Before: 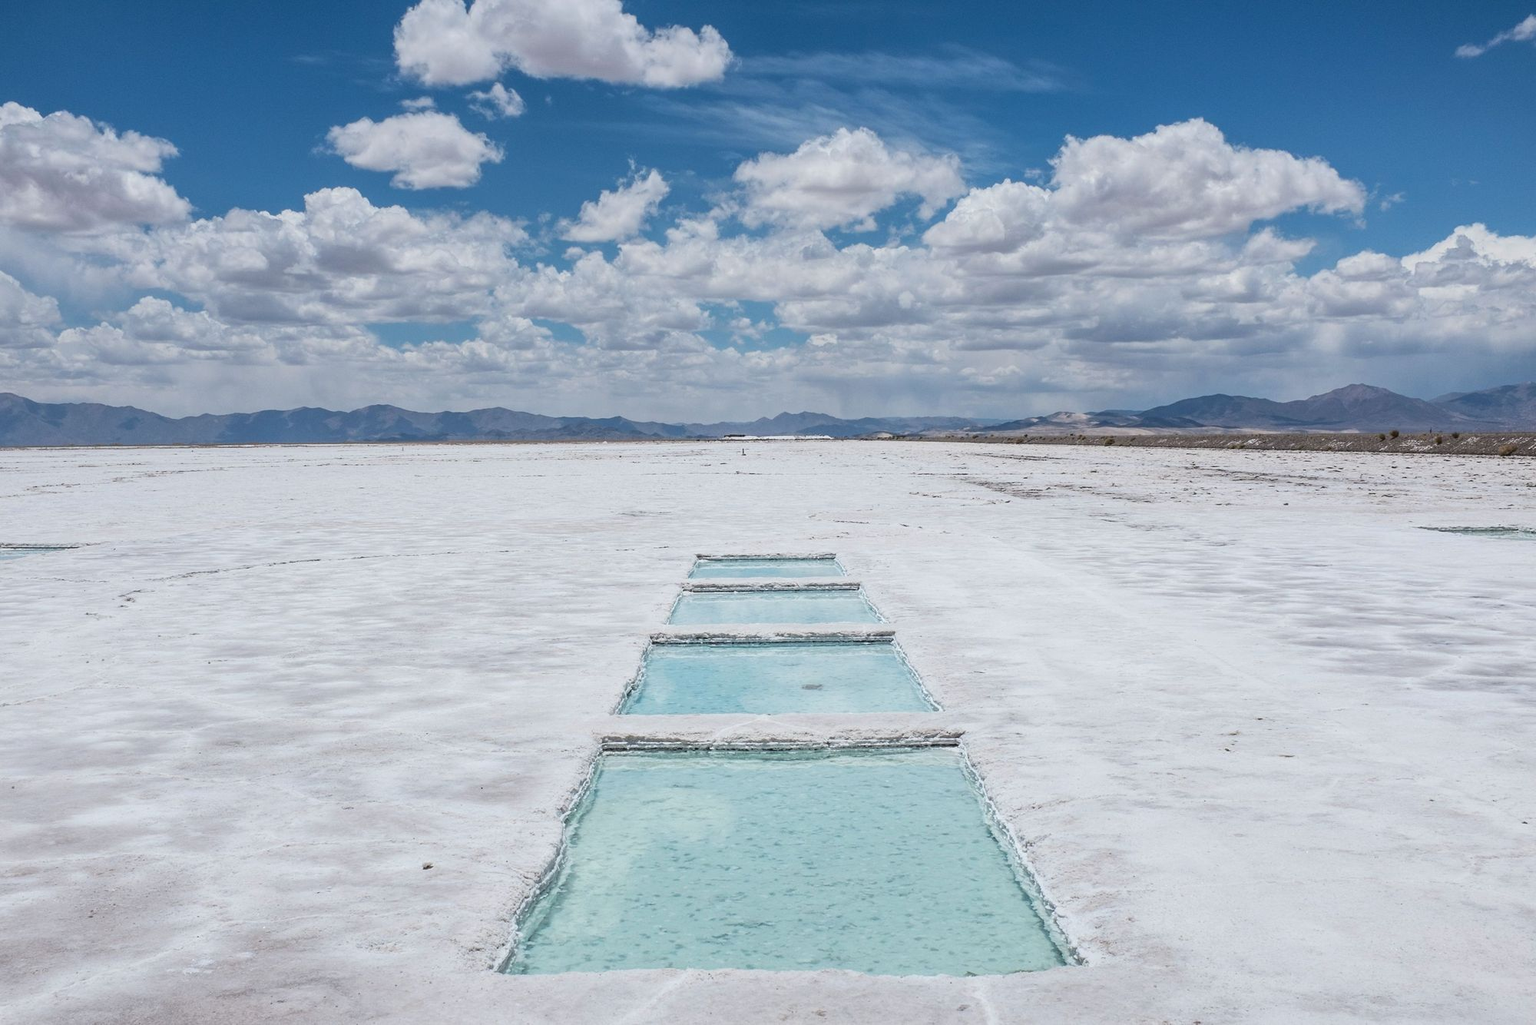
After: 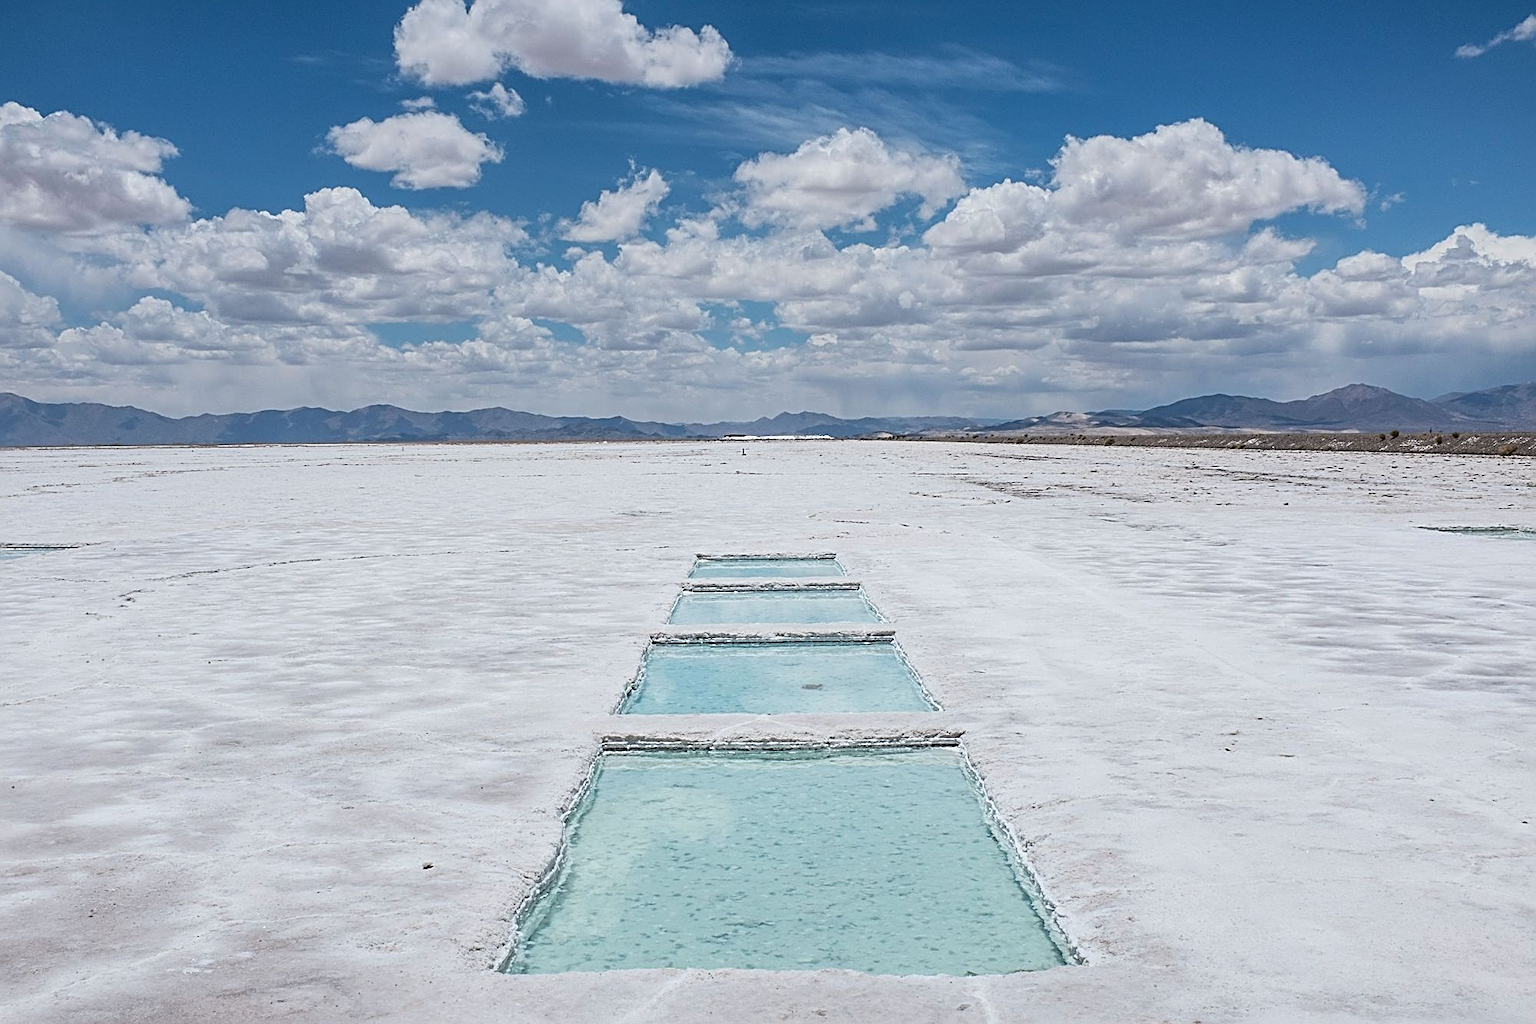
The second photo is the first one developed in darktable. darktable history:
sharpen: radius 2.811, amount 0.726
